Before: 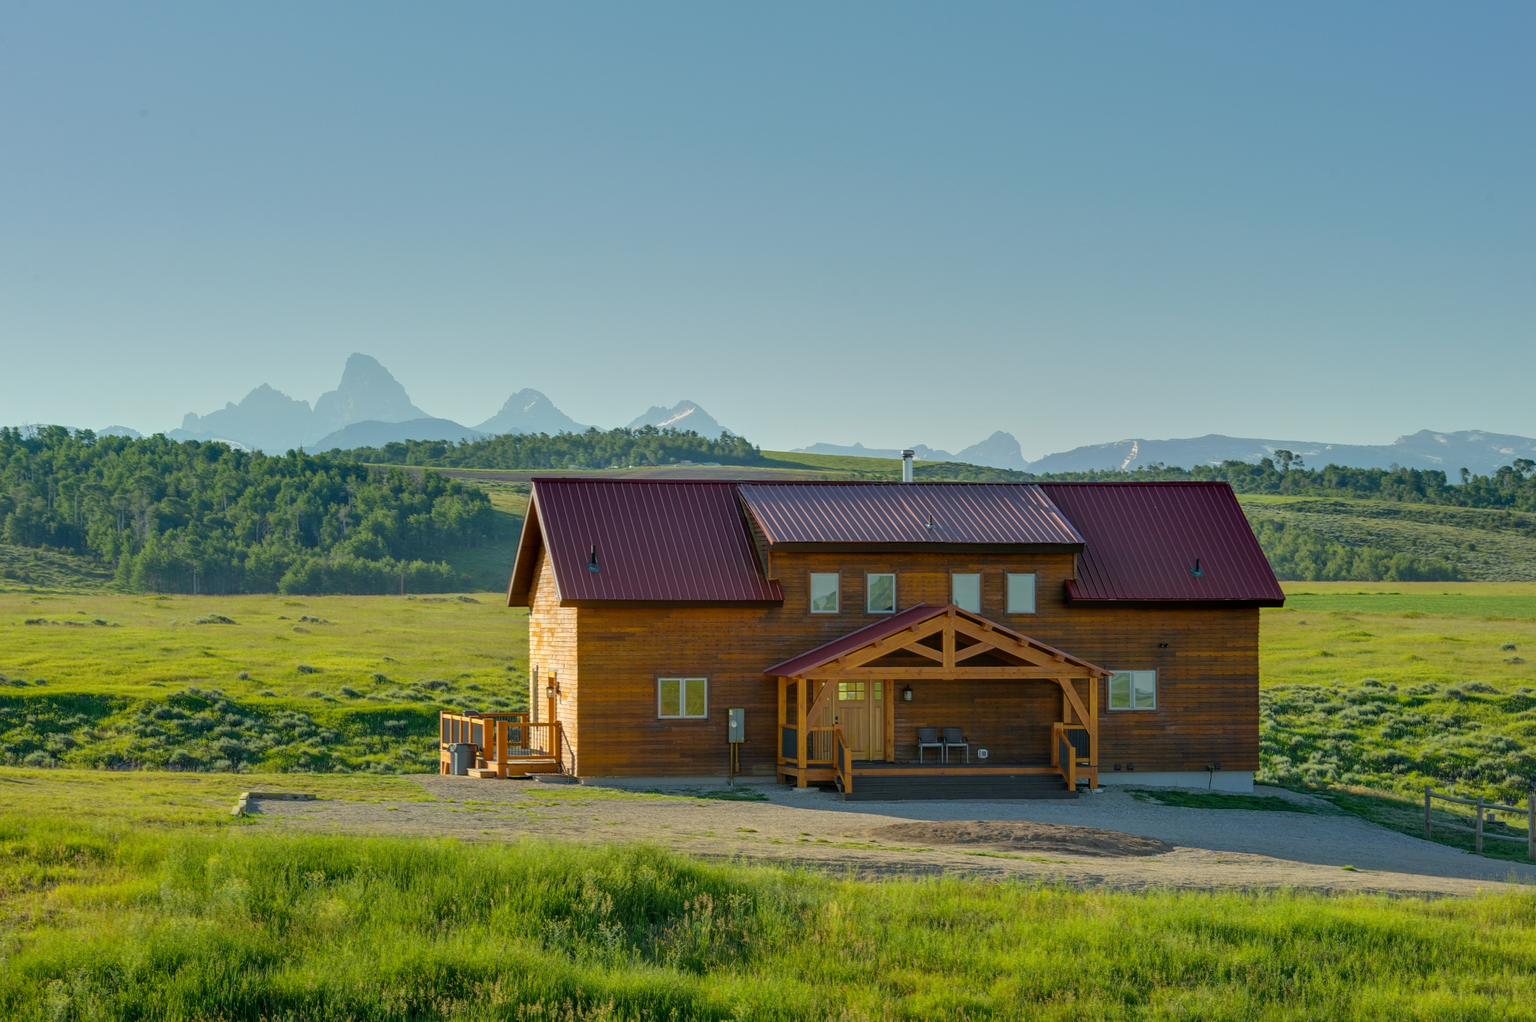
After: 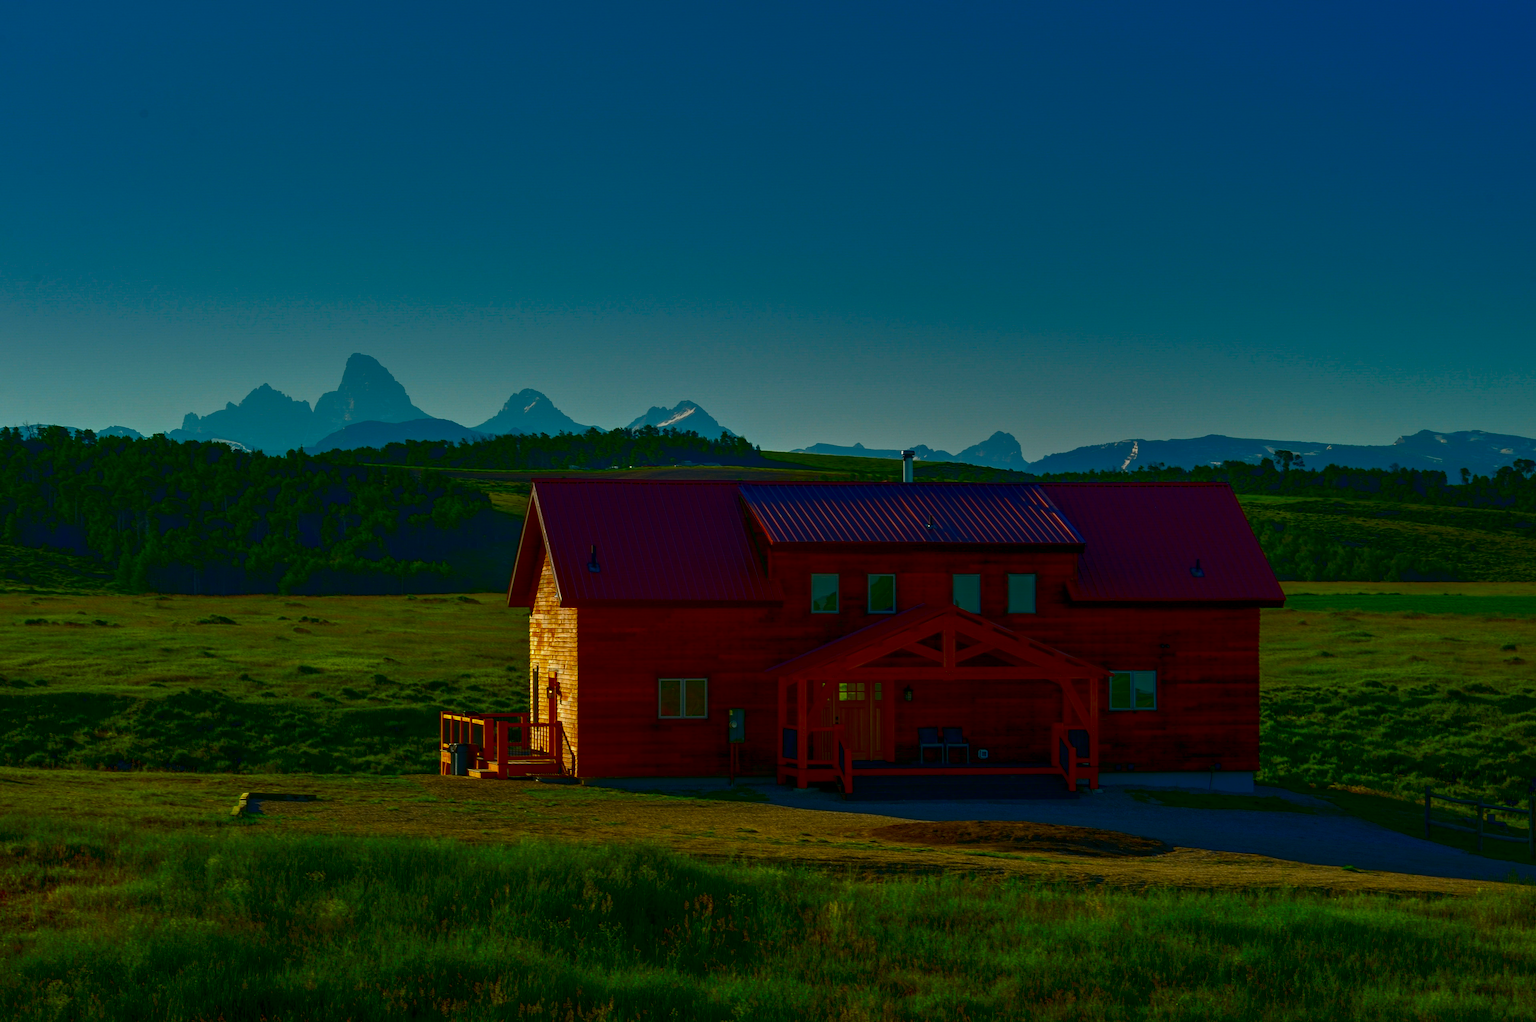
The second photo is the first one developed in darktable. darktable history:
contrast brightness saturation: brightness -0.988, saturation 0.997
